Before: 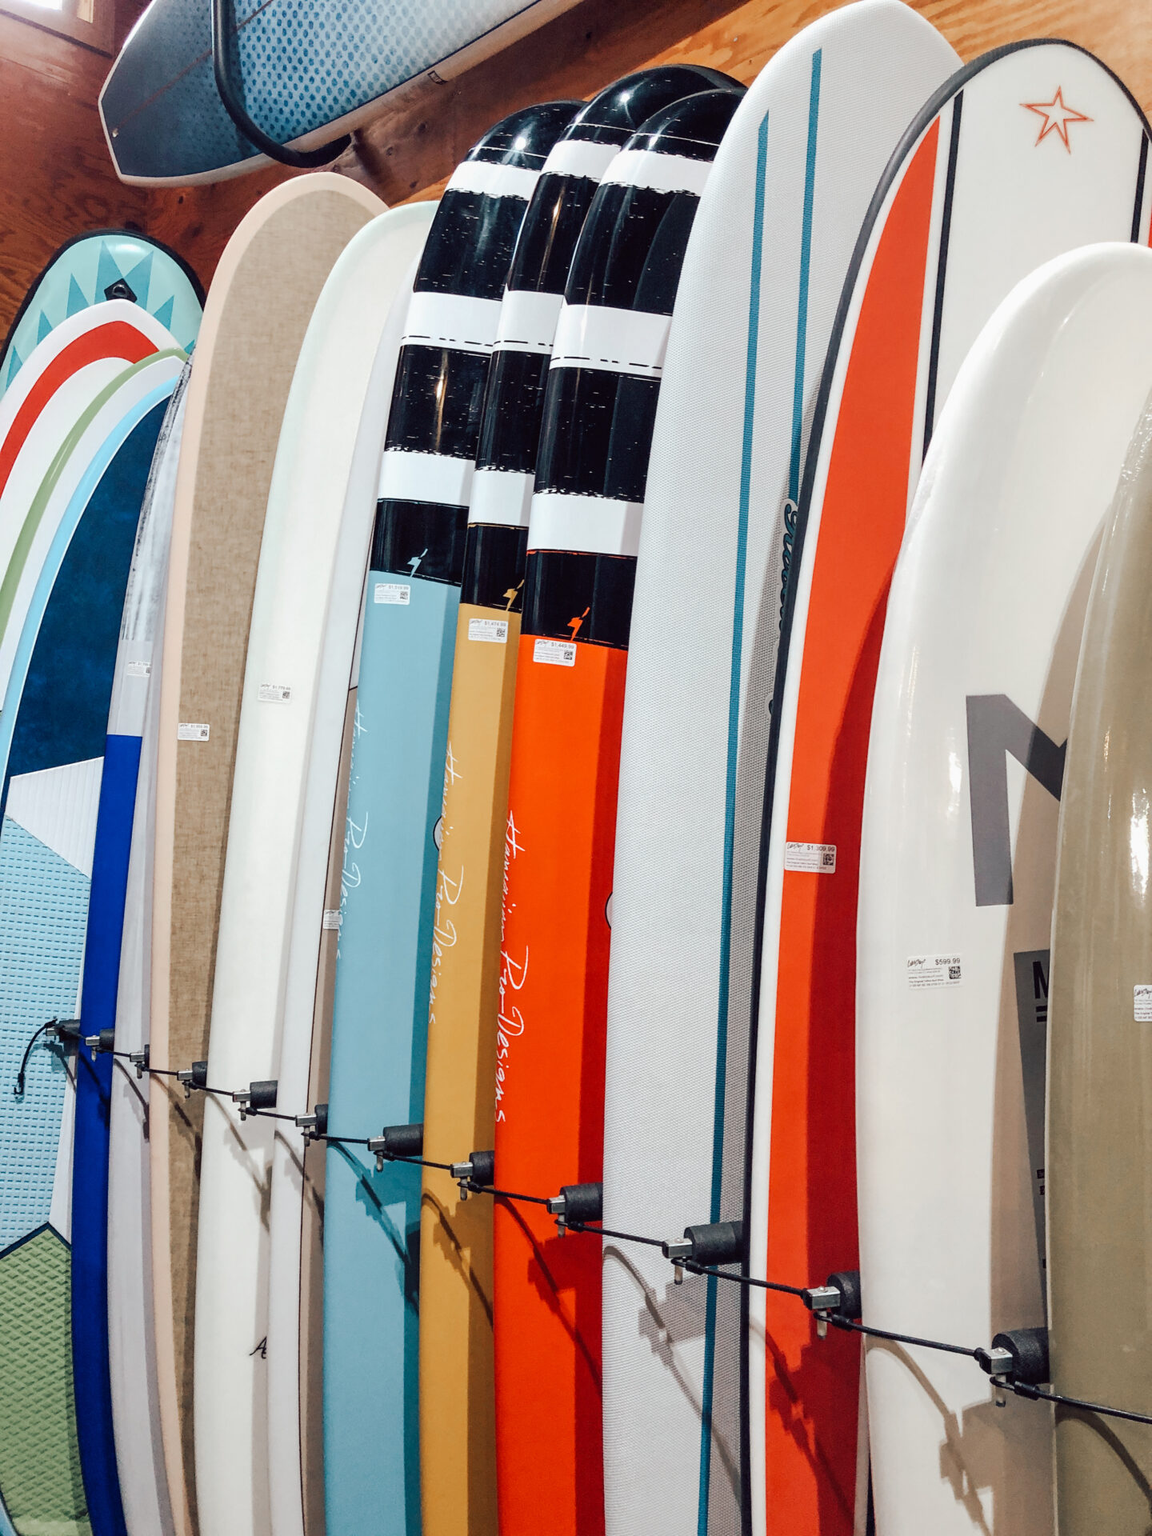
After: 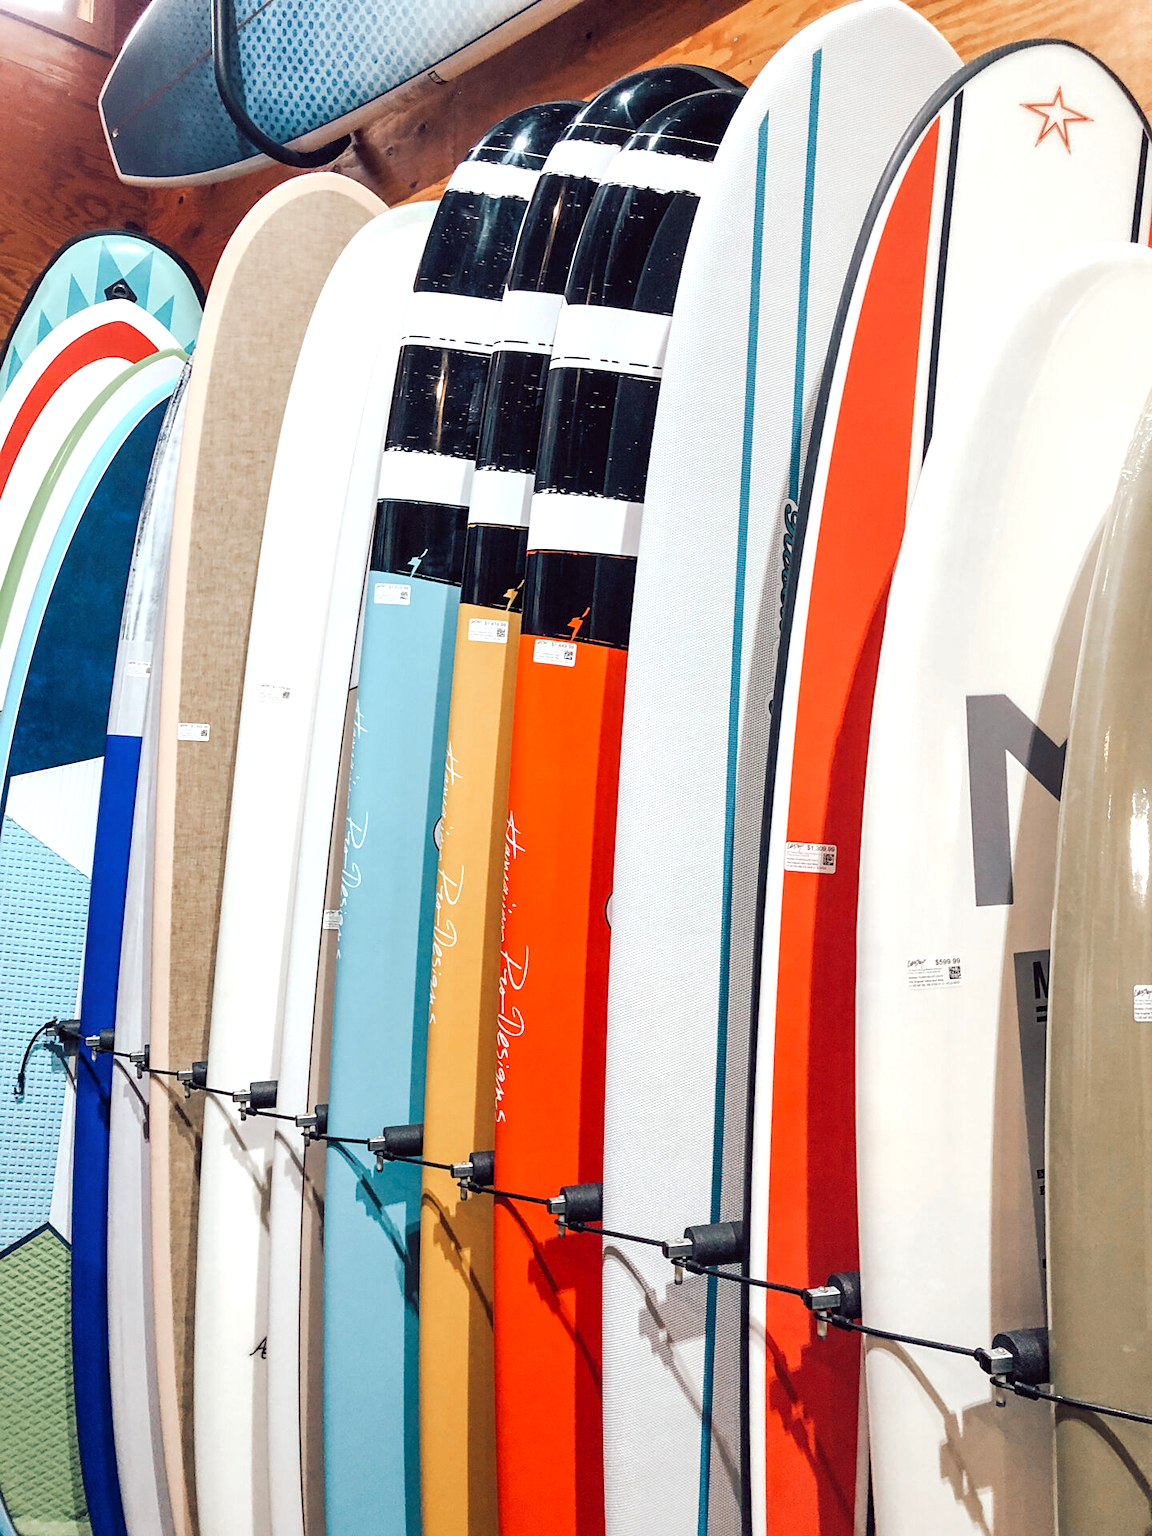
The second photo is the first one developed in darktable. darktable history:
exposure: black level correction 0.001, exposure 0.5 EV, compensate exposure bias true, compensate highlight preservation false
shadows and highlights: shadows 25, highlights -25
sharpen: amount 0.2
tone equalizer: on, module defaults
